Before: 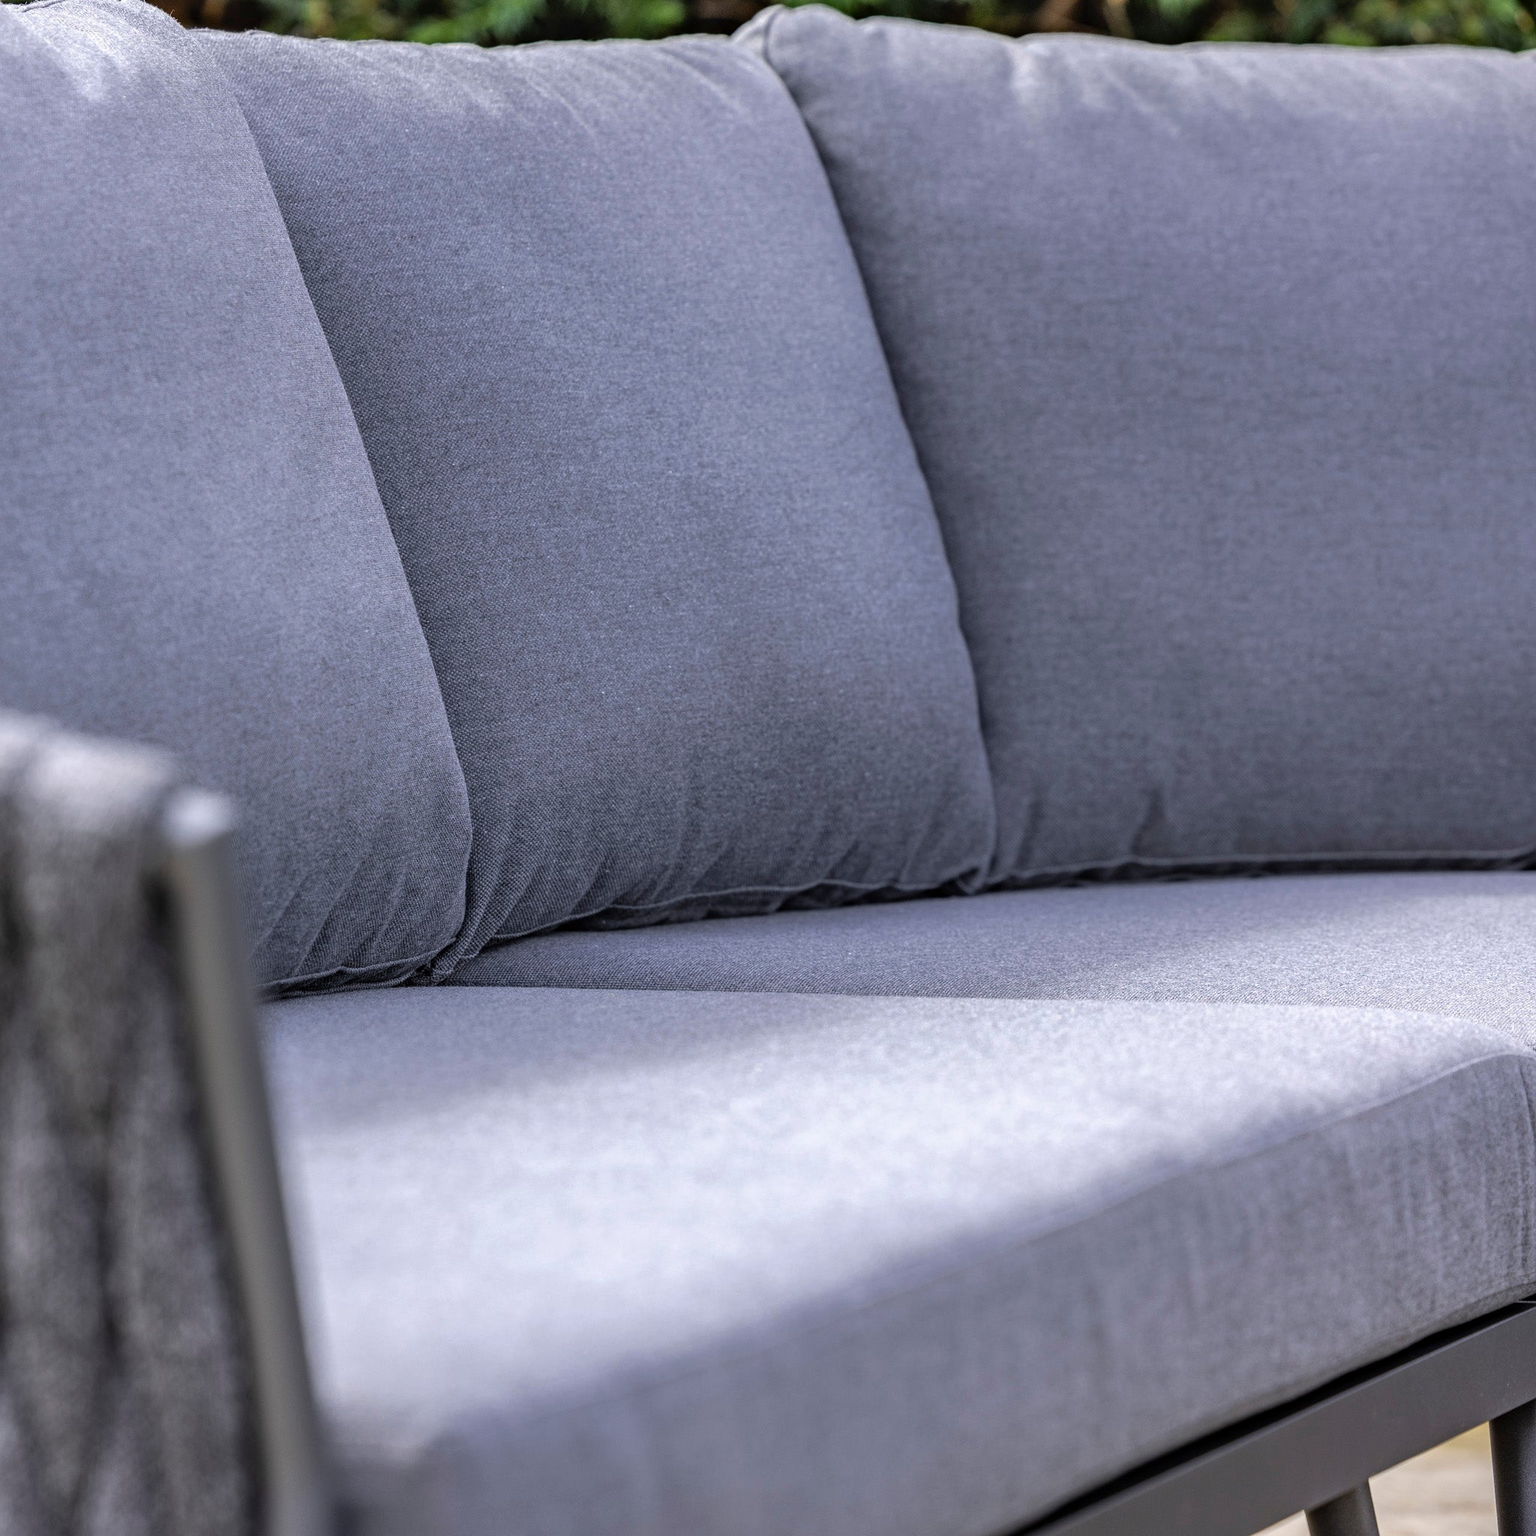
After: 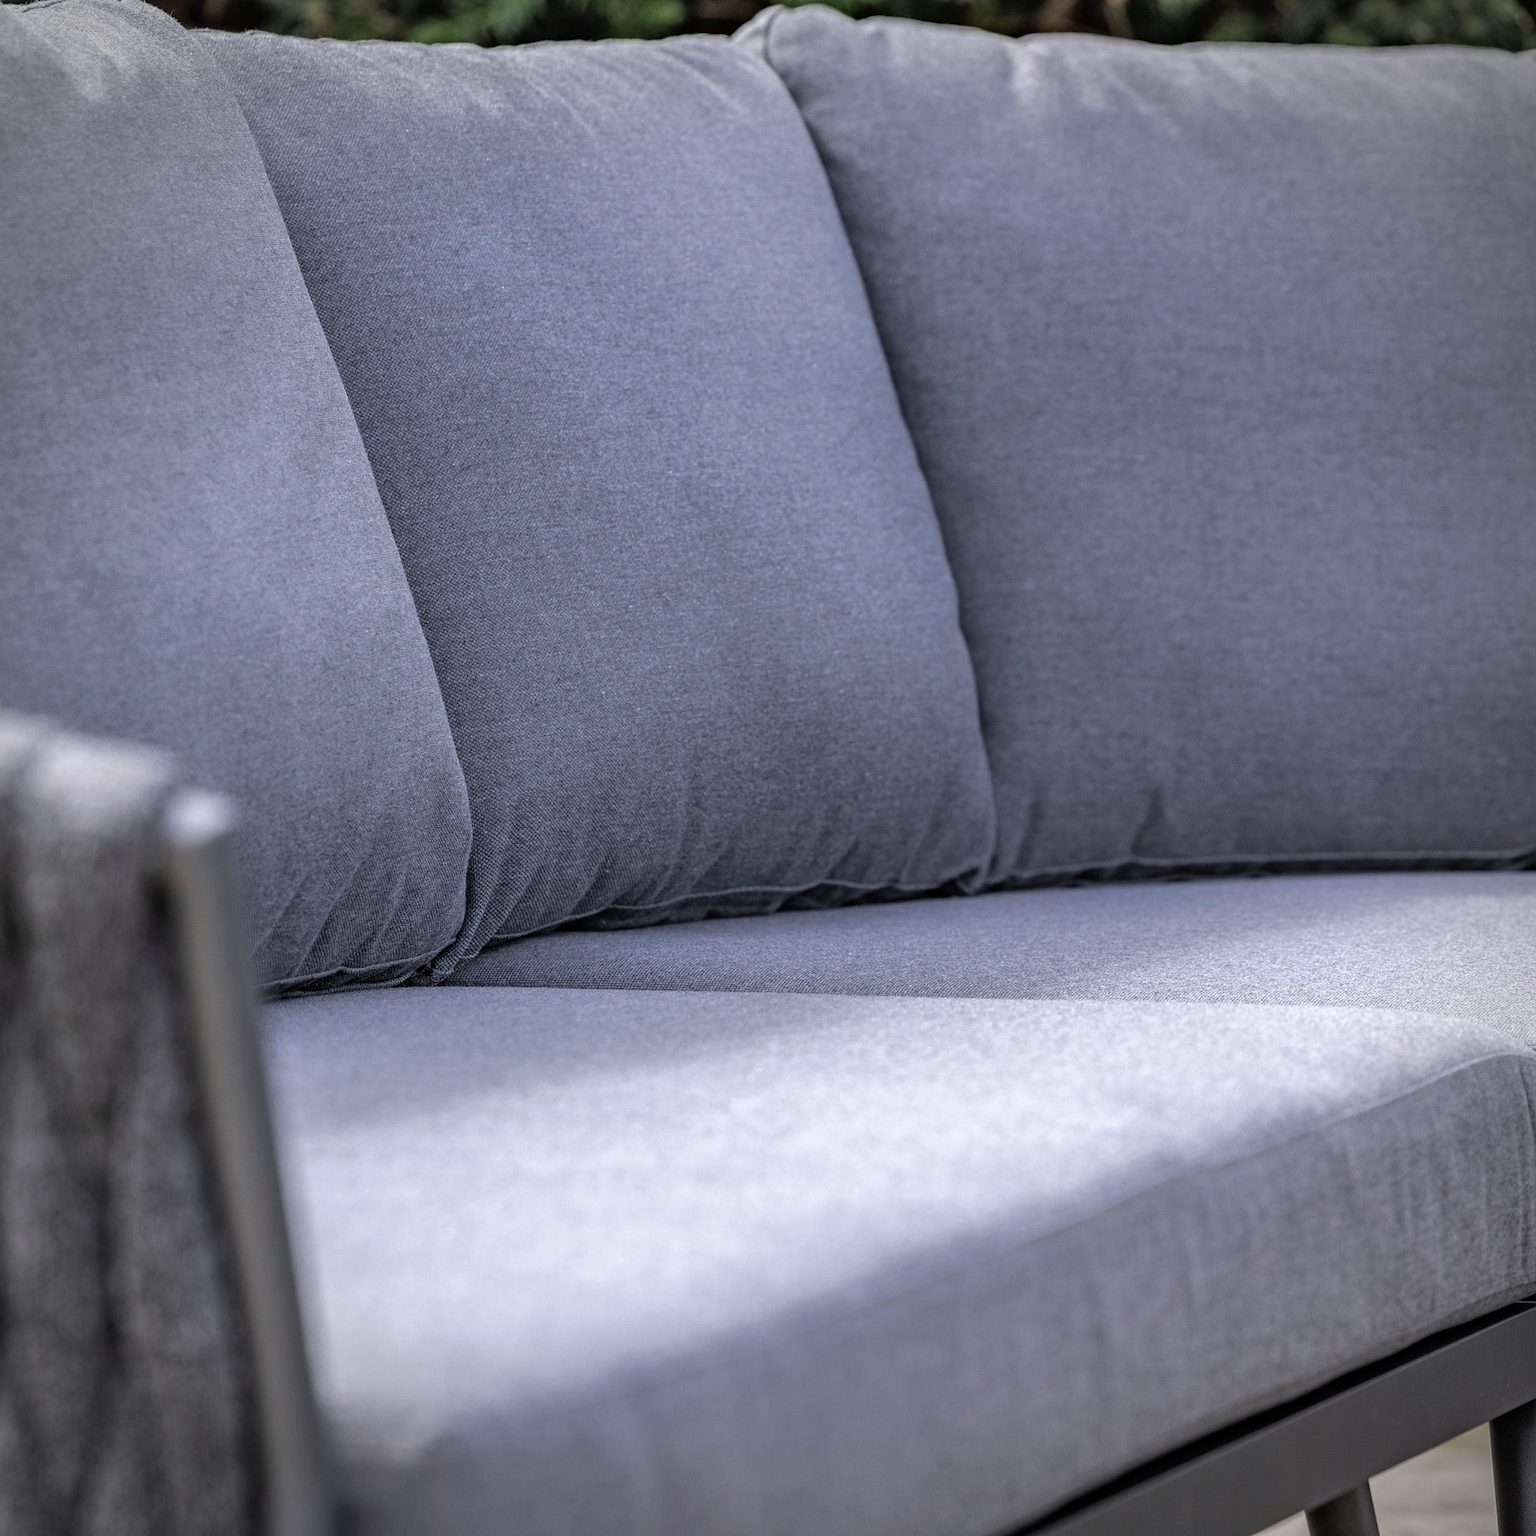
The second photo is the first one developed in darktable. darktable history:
vignetting: automatic ratio true
color zones: curves: ch0 [(0, 0.5) (0.143, 0.5) (0.286, 0.456) (0.429, 0.5) (0.571, 0.5) (0.714, 0.5) (0.857, 0.5) (1, 0.5)]; ch1 [(0, 0.5) (0.143, 0.5) (0.286, 0.422) (0.429, 0.5) (0.571, 0.5) (0.714, 0.5) (0.857, 0.5) (1, 0.5)]
